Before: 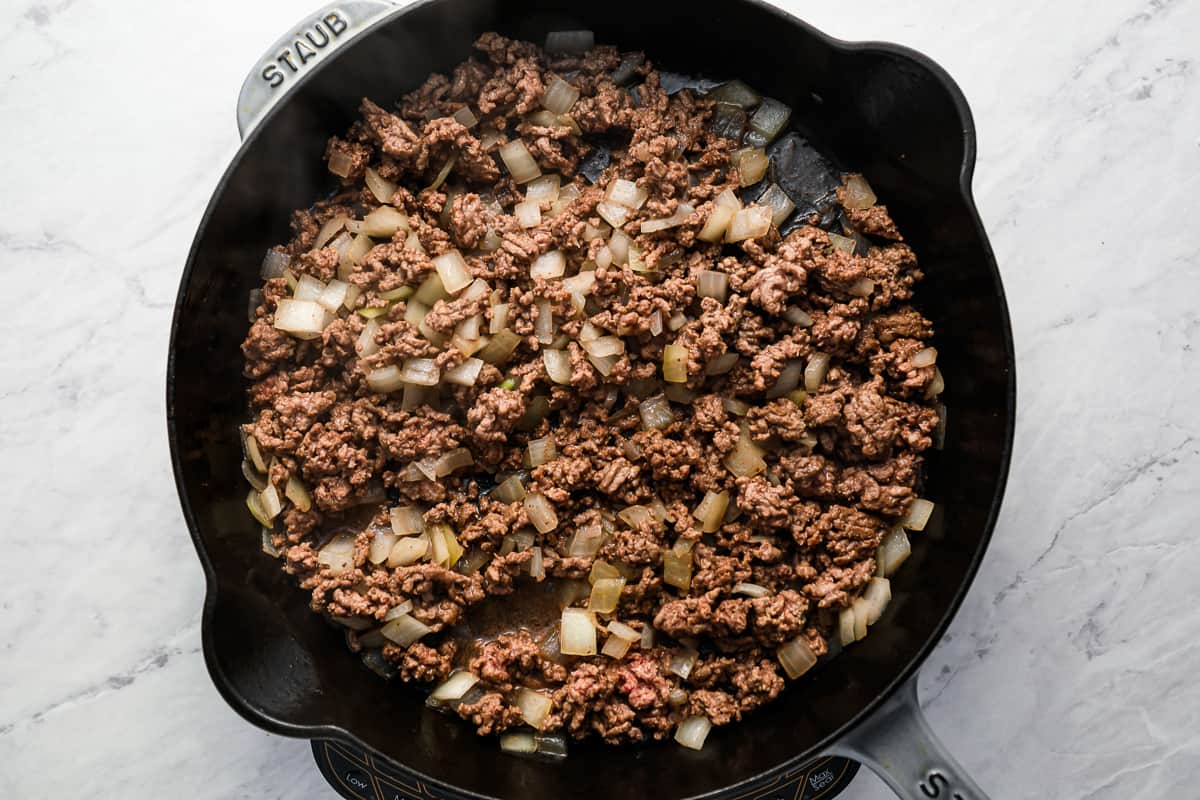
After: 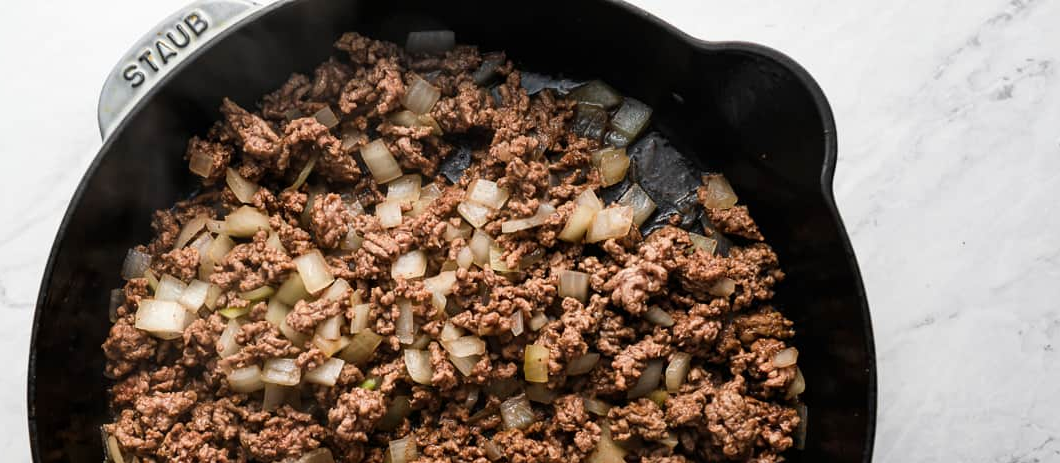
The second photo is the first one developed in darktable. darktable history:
crop and rotate: left 11.588%, bottom 42.008%
